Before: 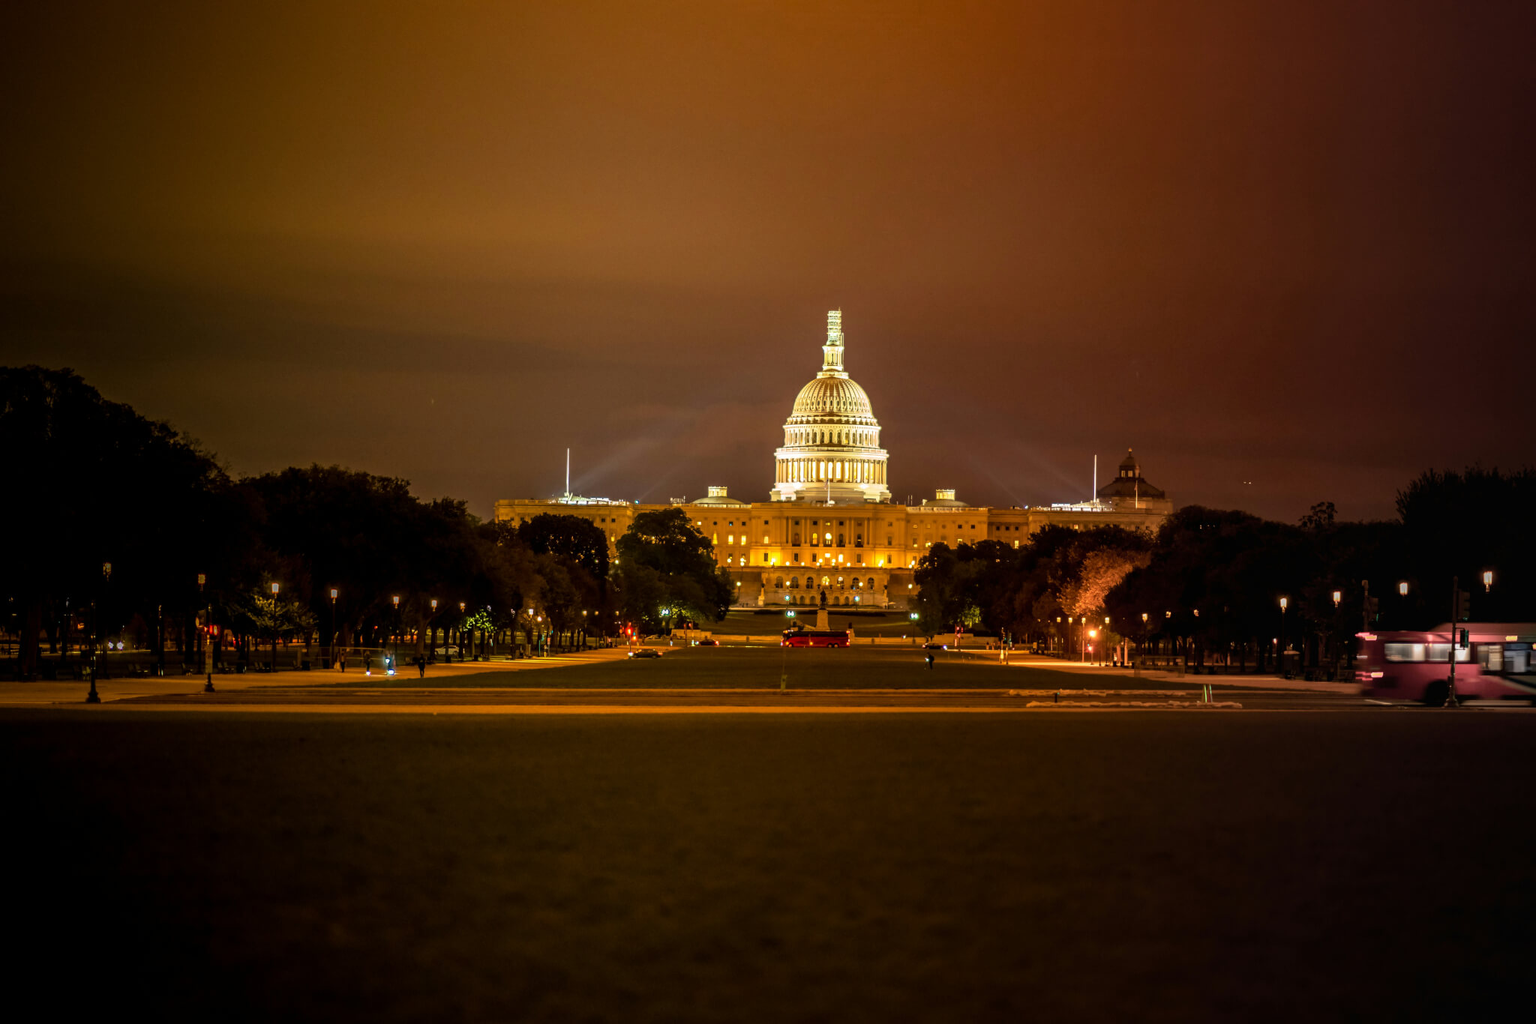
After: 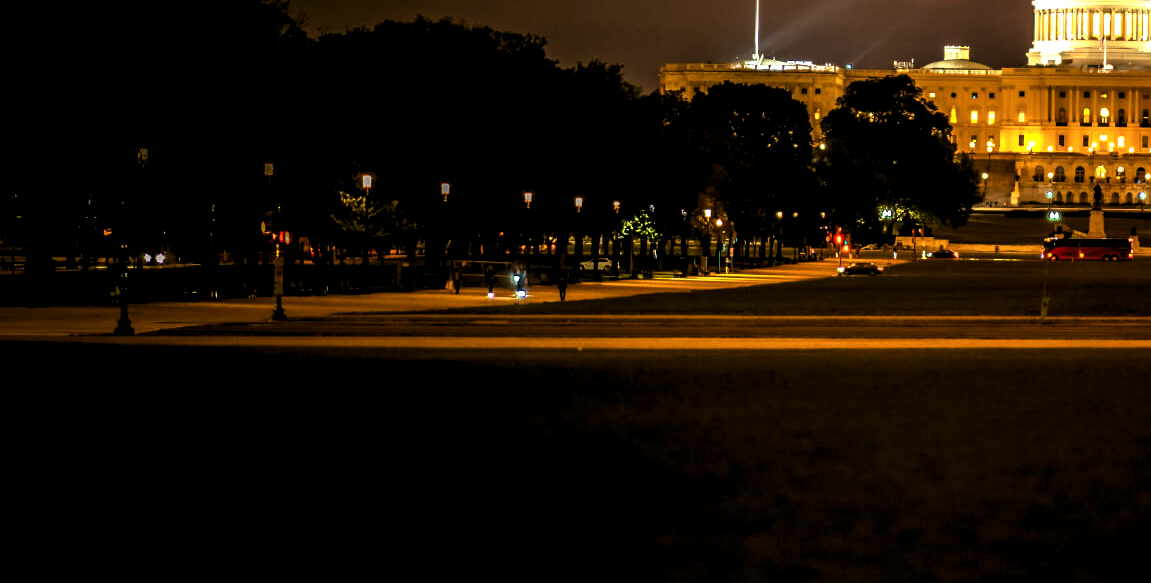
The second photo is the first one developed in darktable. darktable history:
levels: levels [0.062, 0.494, 0.925]
tone equalizer: -8 EV -0.397 EV, -7 EV -0.382 EV, -6 EV -0.352 EV, -5 EV -0.23 EV, -3 EV 0.199 EV, -2 EV 0.316 EV, -1 EV 0.414 EV, +0 EV 0.41 EV, smoothing diameter 2.05%, edges refinement/feathering 22.72, mask exposure compensation -1.57 EV, filter diffusion 5
crop: top 44.198%, right 43.77%, bottom 13.062%
contrast brightness saturation: contrast 0.143
